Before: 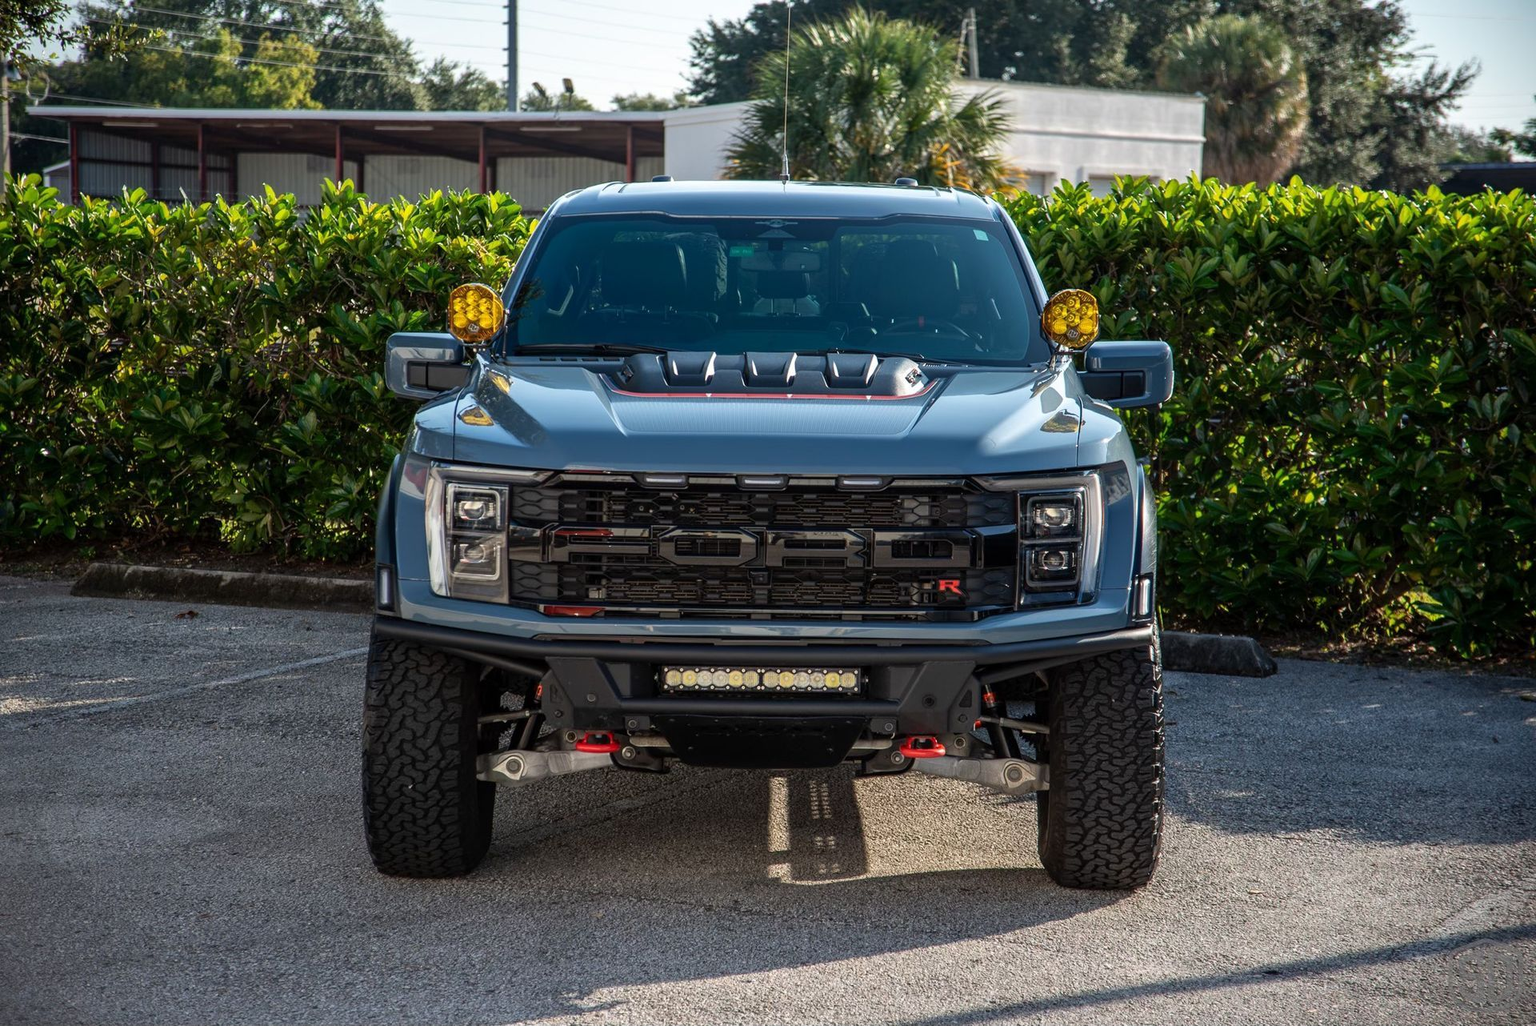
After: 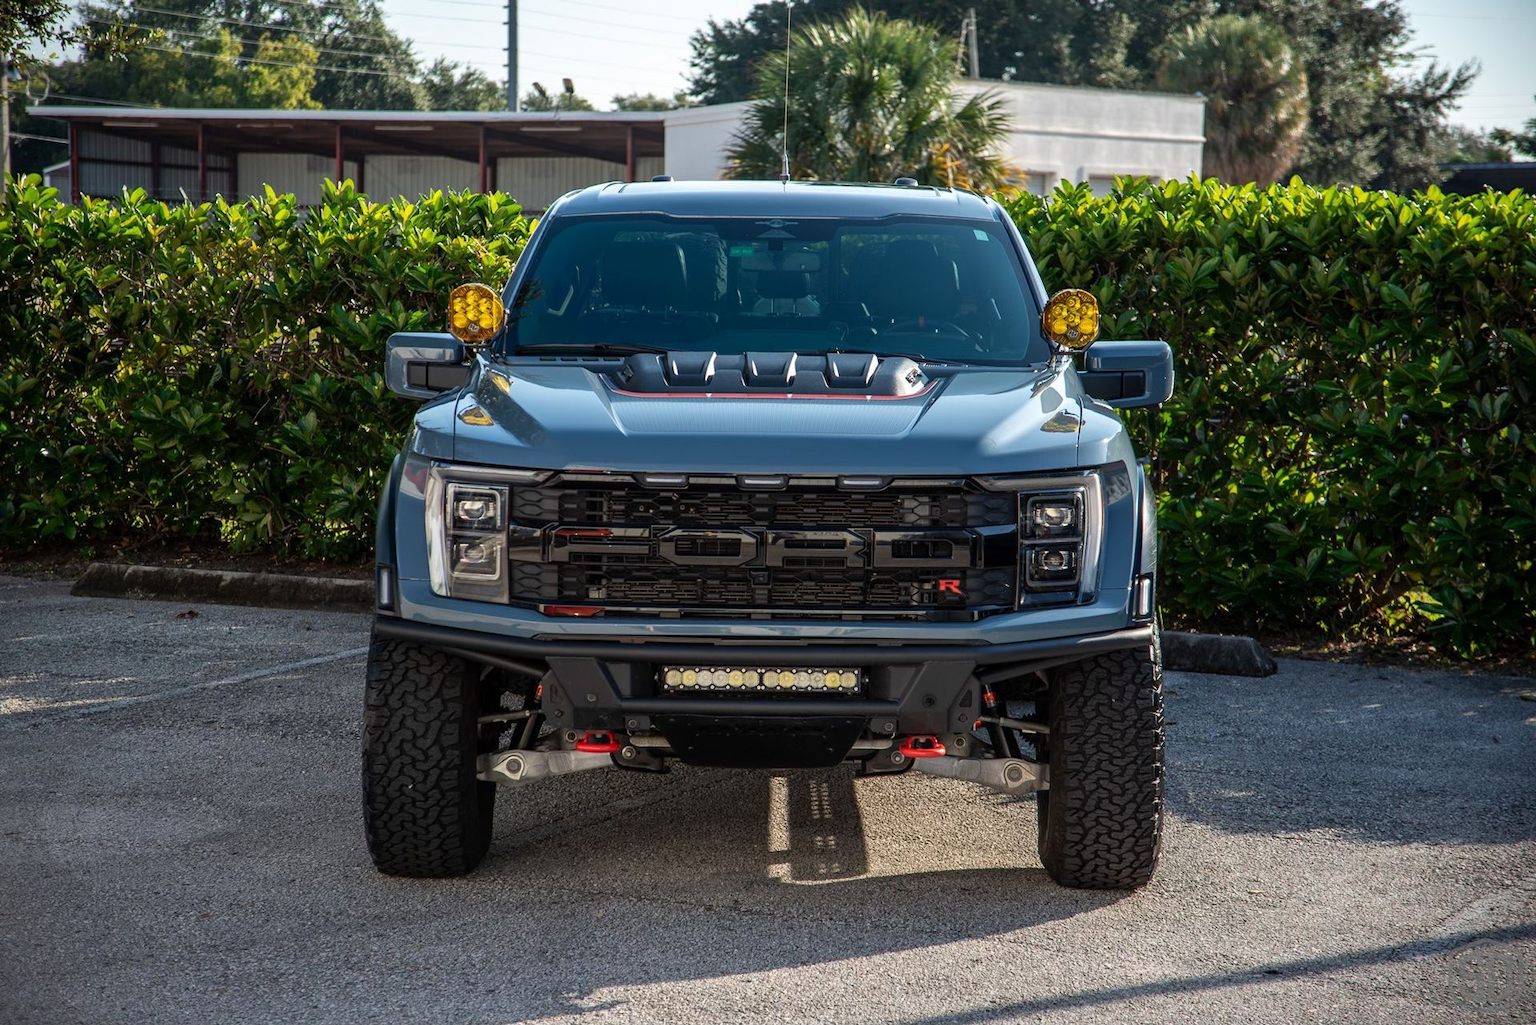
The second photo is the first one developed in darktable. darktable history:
color correction: highlights b* 0.046
